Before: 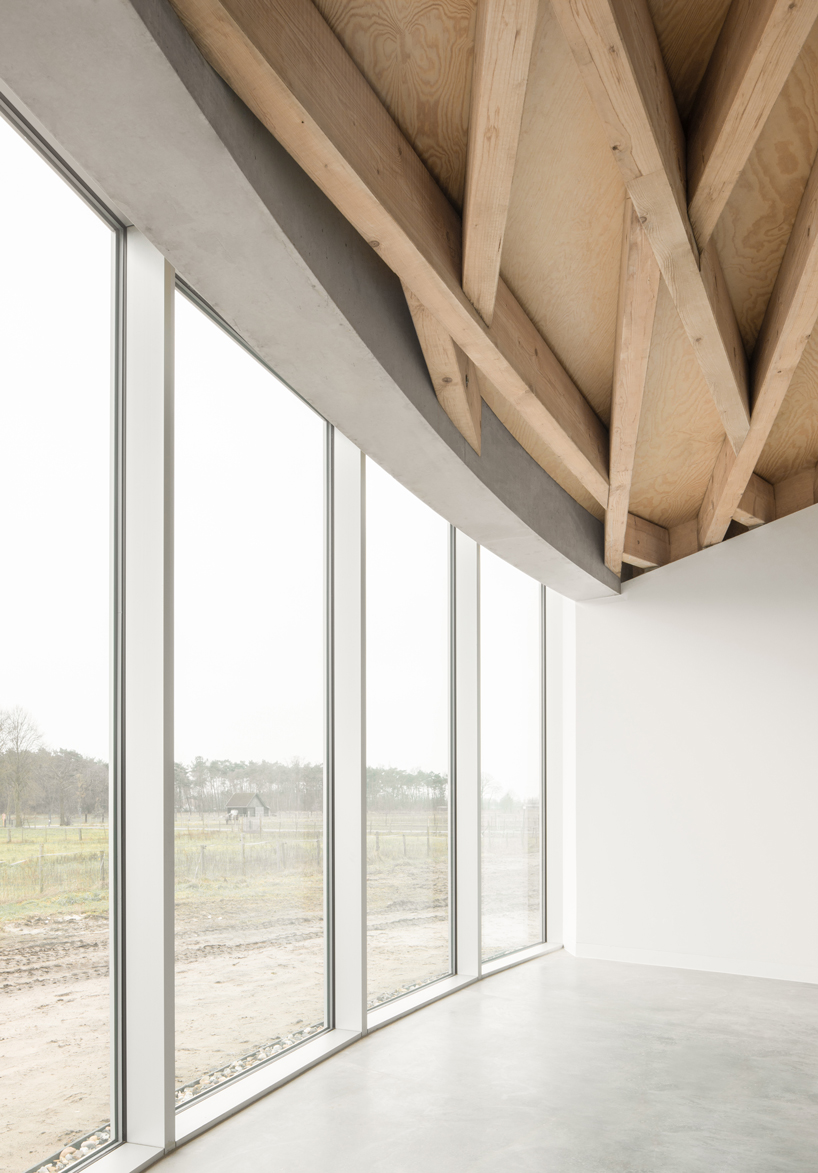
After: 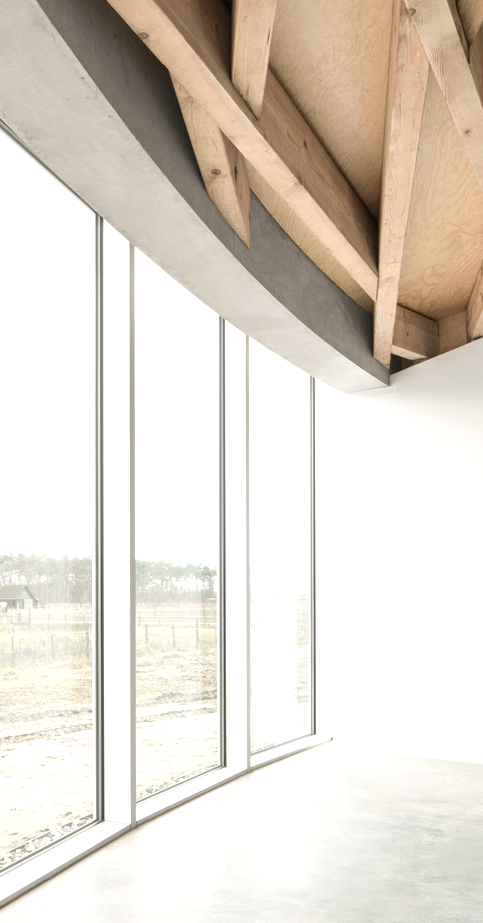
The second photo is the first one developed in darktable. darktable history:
crop and rotate: left 28.256%, top 17.734%, right 12.656%, bottom 3.573%
local contrast: mode bilateral grid, contrast 20, coarseness 50, detail 132%, midtone range 0.2
tone equalizer: -8 EV -0.417 EV, -7 EV -0.389 EV, -6 EV -0.333 EV, -5 EV -0.222 EV, -3 EV 0.222 EV, -2 EV 0.333 EV, -1 EV 0.389 EV, +0 EV 0.417 EV, edges refinement/feathering 500, mask exposure compensation -1.57 EV, preserve details no
